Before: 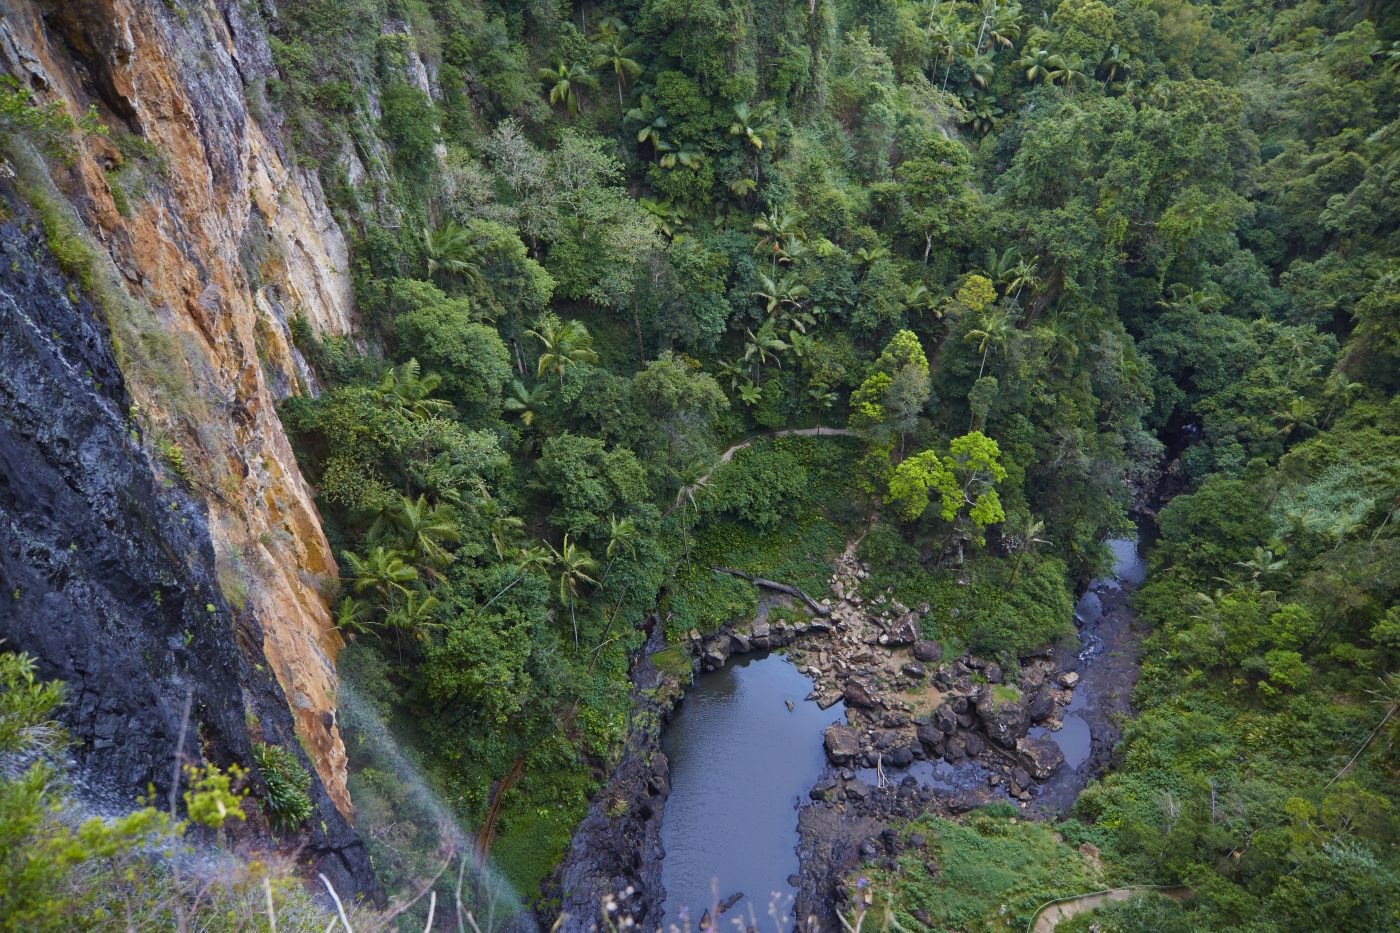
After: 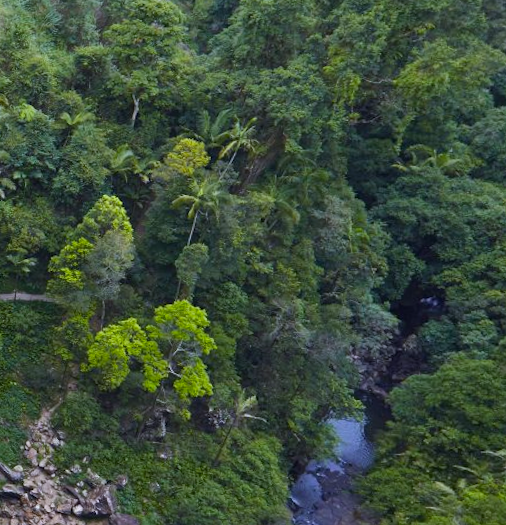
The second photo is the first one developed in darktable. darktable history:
color balance rgb: perceptual saturation grading › global saturation 10%, global vibrance 10%
crop and rotate: left 49.936%, top 10.094%, right 13.136%, bottom 24.256%
rotate and perspective: rotation 1.69°, lens shift (vertical) -0.023, lens shift (horizontal) -0.291, crop left 0.025, crop right 0.988, crop top 0.092, crop bottom 0.842
white balance: red 0.984, blue 1.059
